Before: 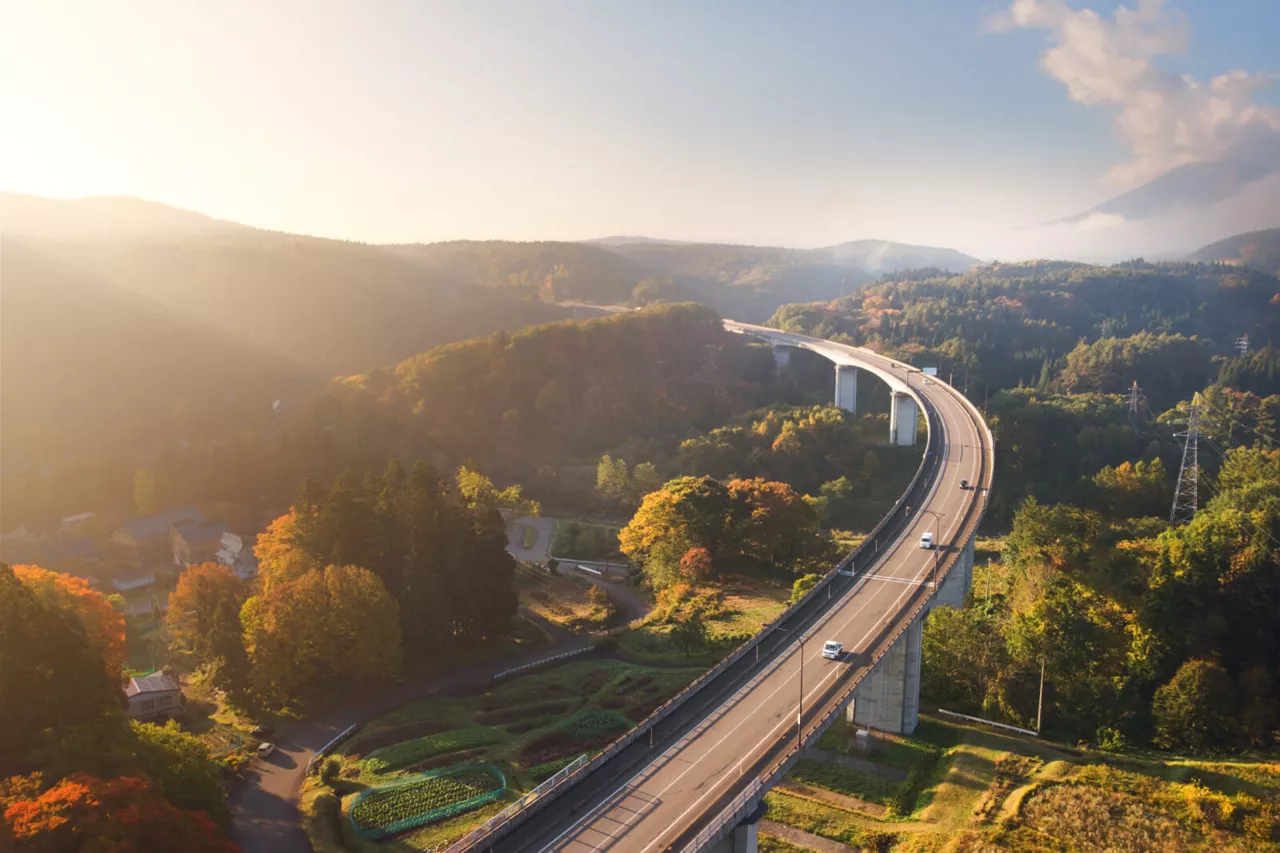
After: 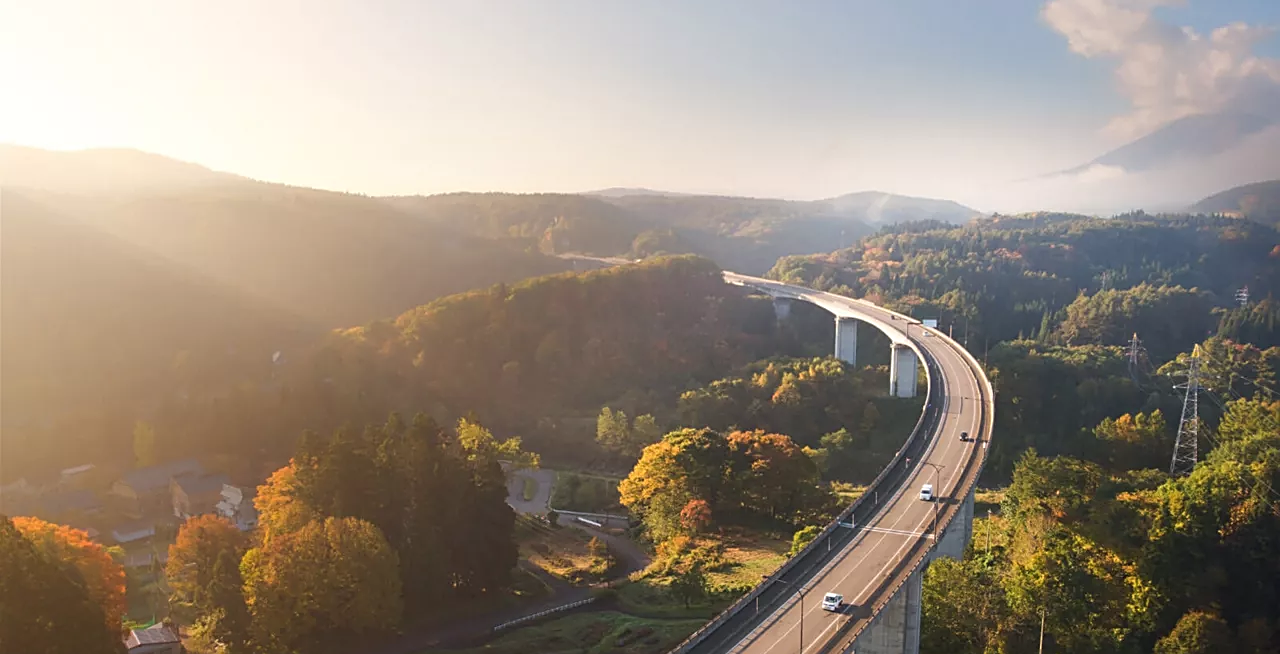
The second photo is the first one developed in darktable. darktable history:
crop: top 5.667%, bottom 17.637%
sharpen: on, module defaults
